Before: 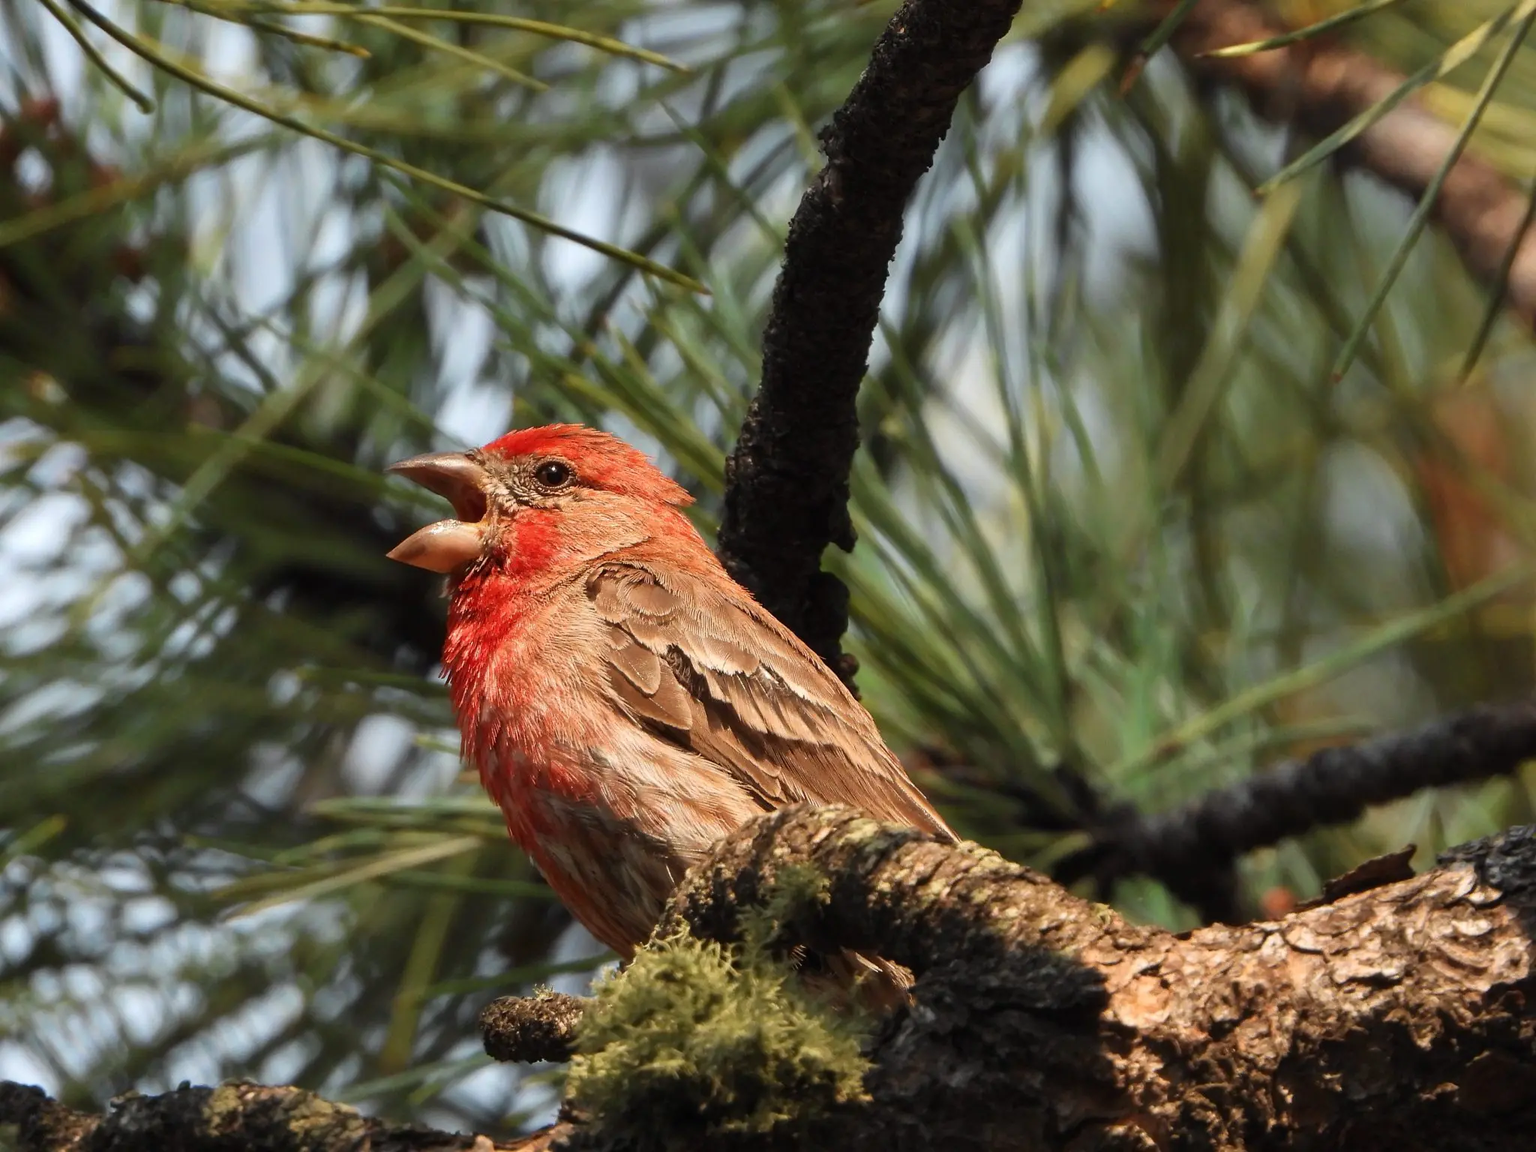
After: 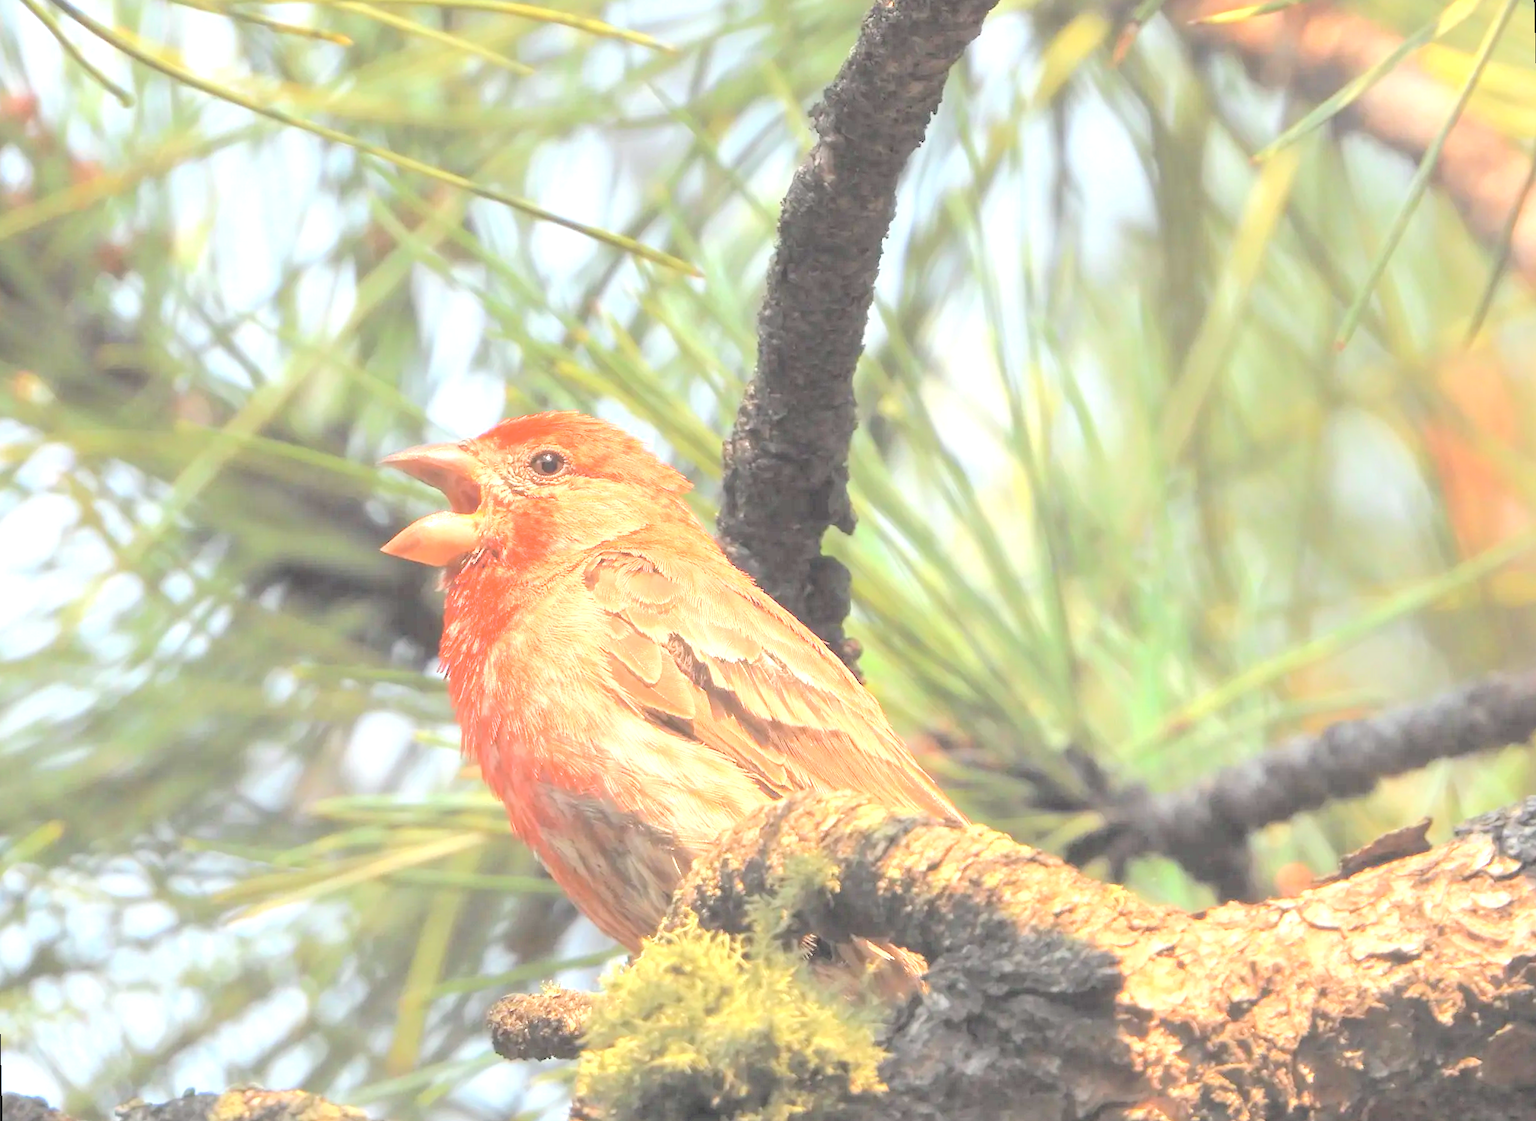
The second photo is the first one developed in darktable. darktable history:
rotate and perspective: rotation -1.42°, crop left 0.016, crop right 0.984, crop top 0.035, crop bottom 0.965
exposure: black level correction 0, exposure 1.4 EV, compensate highlight preservation false
tone equalizer: -8 EV -1.84 EV, -7 EV -1.16 EV, -6 EV -1.62 EV, smoothing diameter 25%, edges refinement/feathering 10, preserve details guided filter
contrast brightness saturation: brightness 1
